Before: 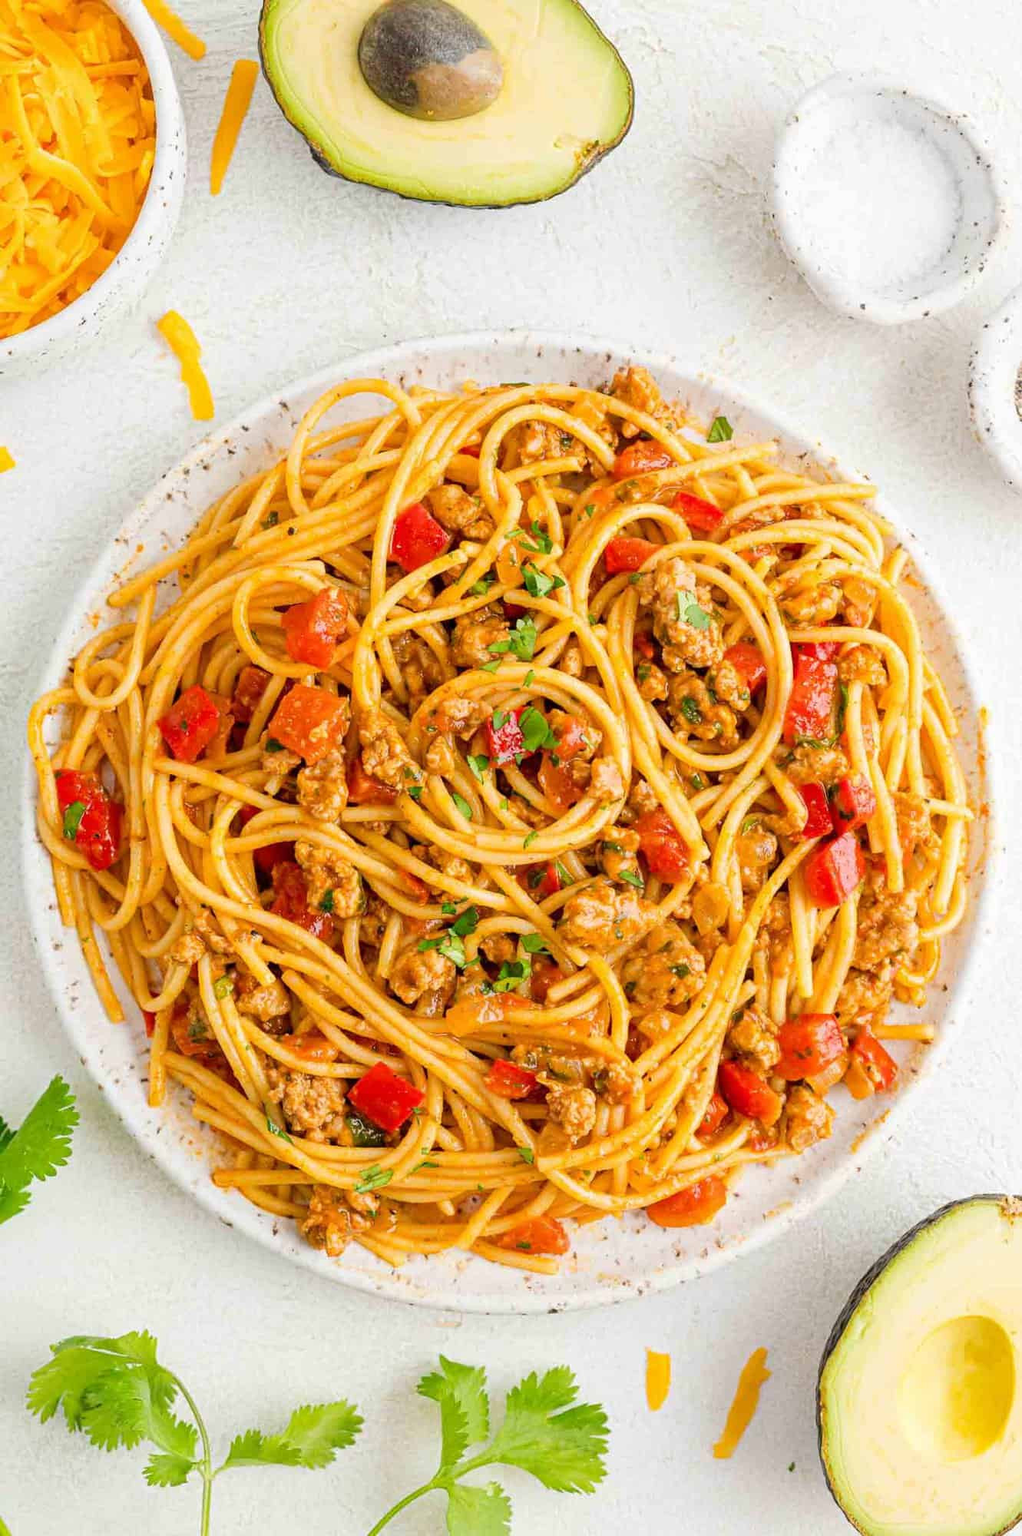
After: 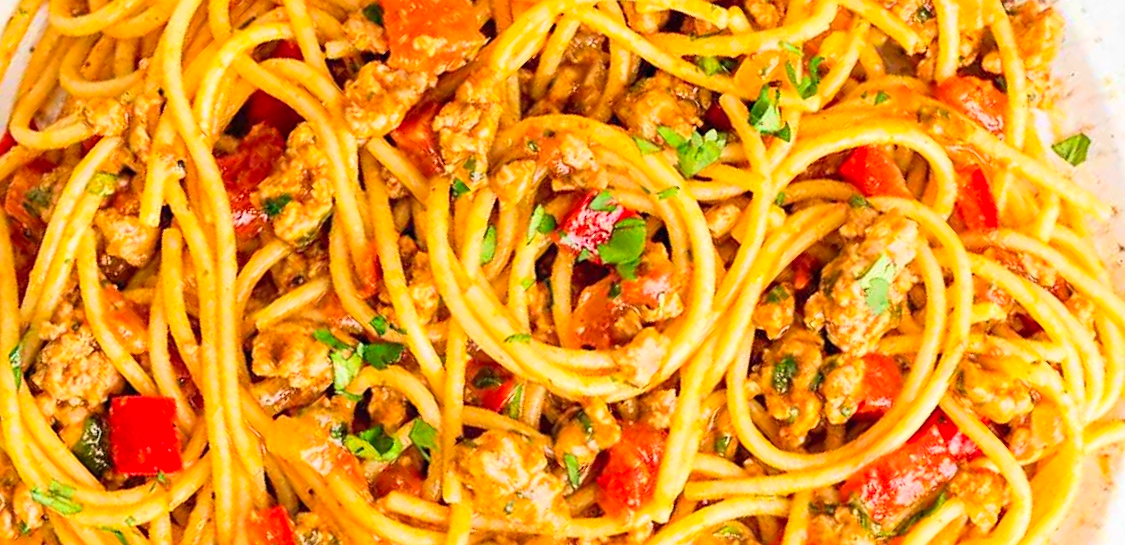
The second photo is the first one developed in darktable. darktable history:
velvia: strength 14.99%
crop and rotate: angle -46.16°, top 16.136%, right 0.831%, bottom 11.669%
contrast brightness saturation: contrast 0.202, brightness 0.161, saturation 0.226
sharpen: amount 0.218
